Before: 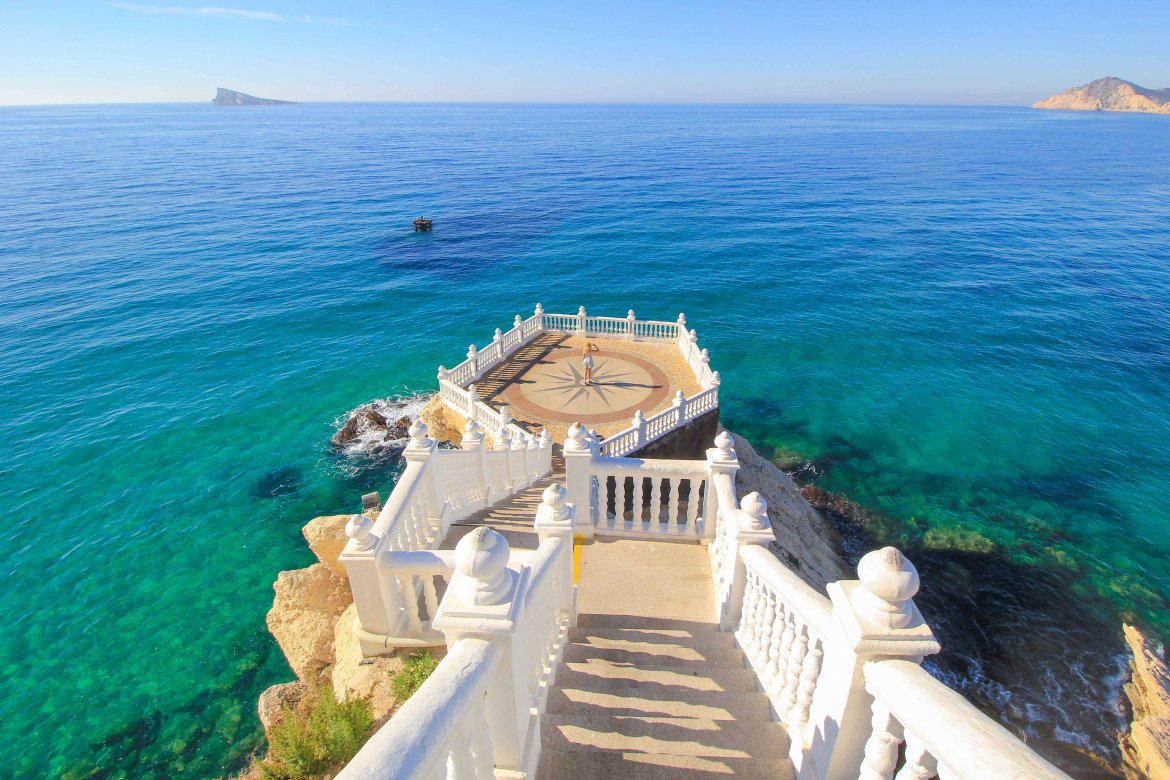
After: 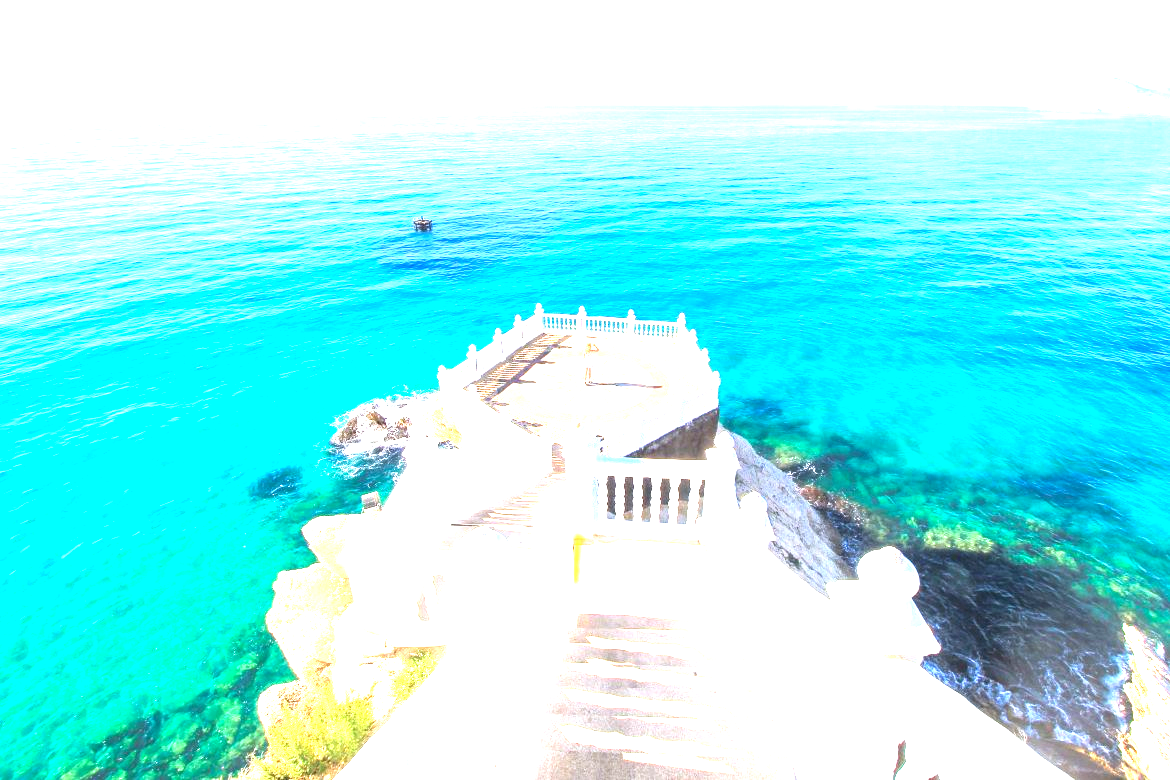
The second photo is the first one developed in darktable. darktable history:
exposure: black level correction 0, exposure 2.327 EV, compensate exposure bias true, compensate highlight preservation false
white balance: emerald 1
color correction: highlights a* -0.137, highlights b* -5.91, shadows a* -0.137, shadows b* -0.137
